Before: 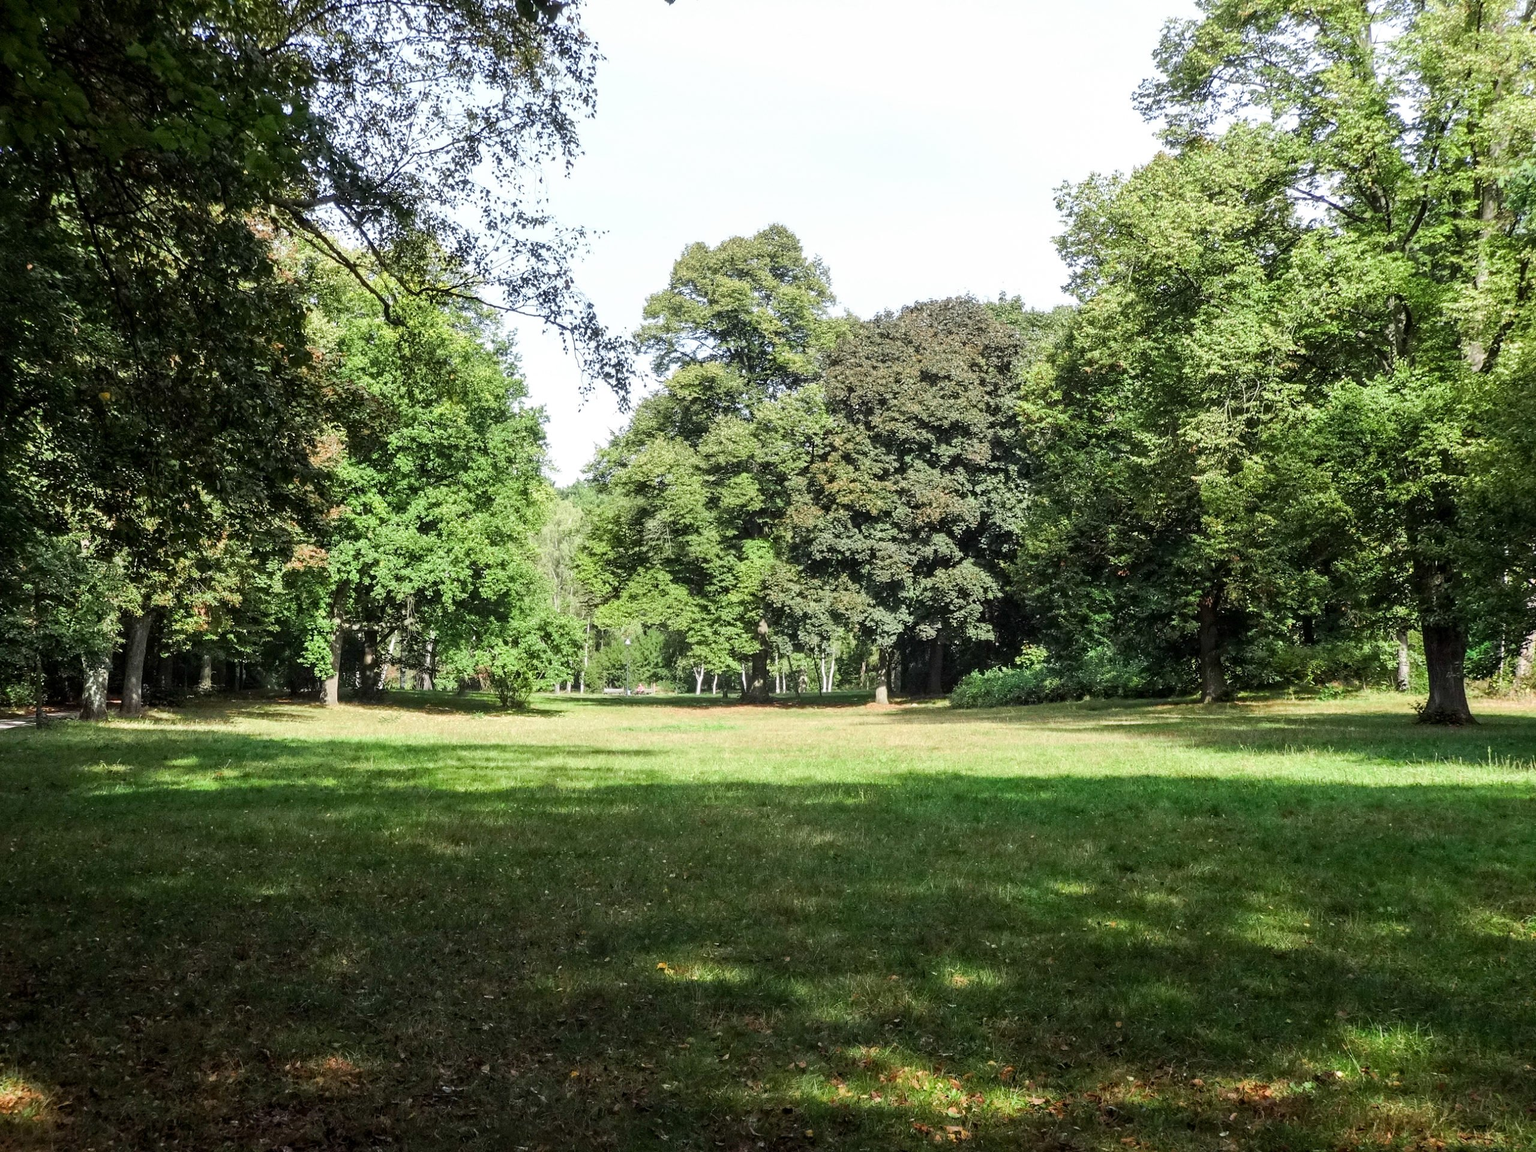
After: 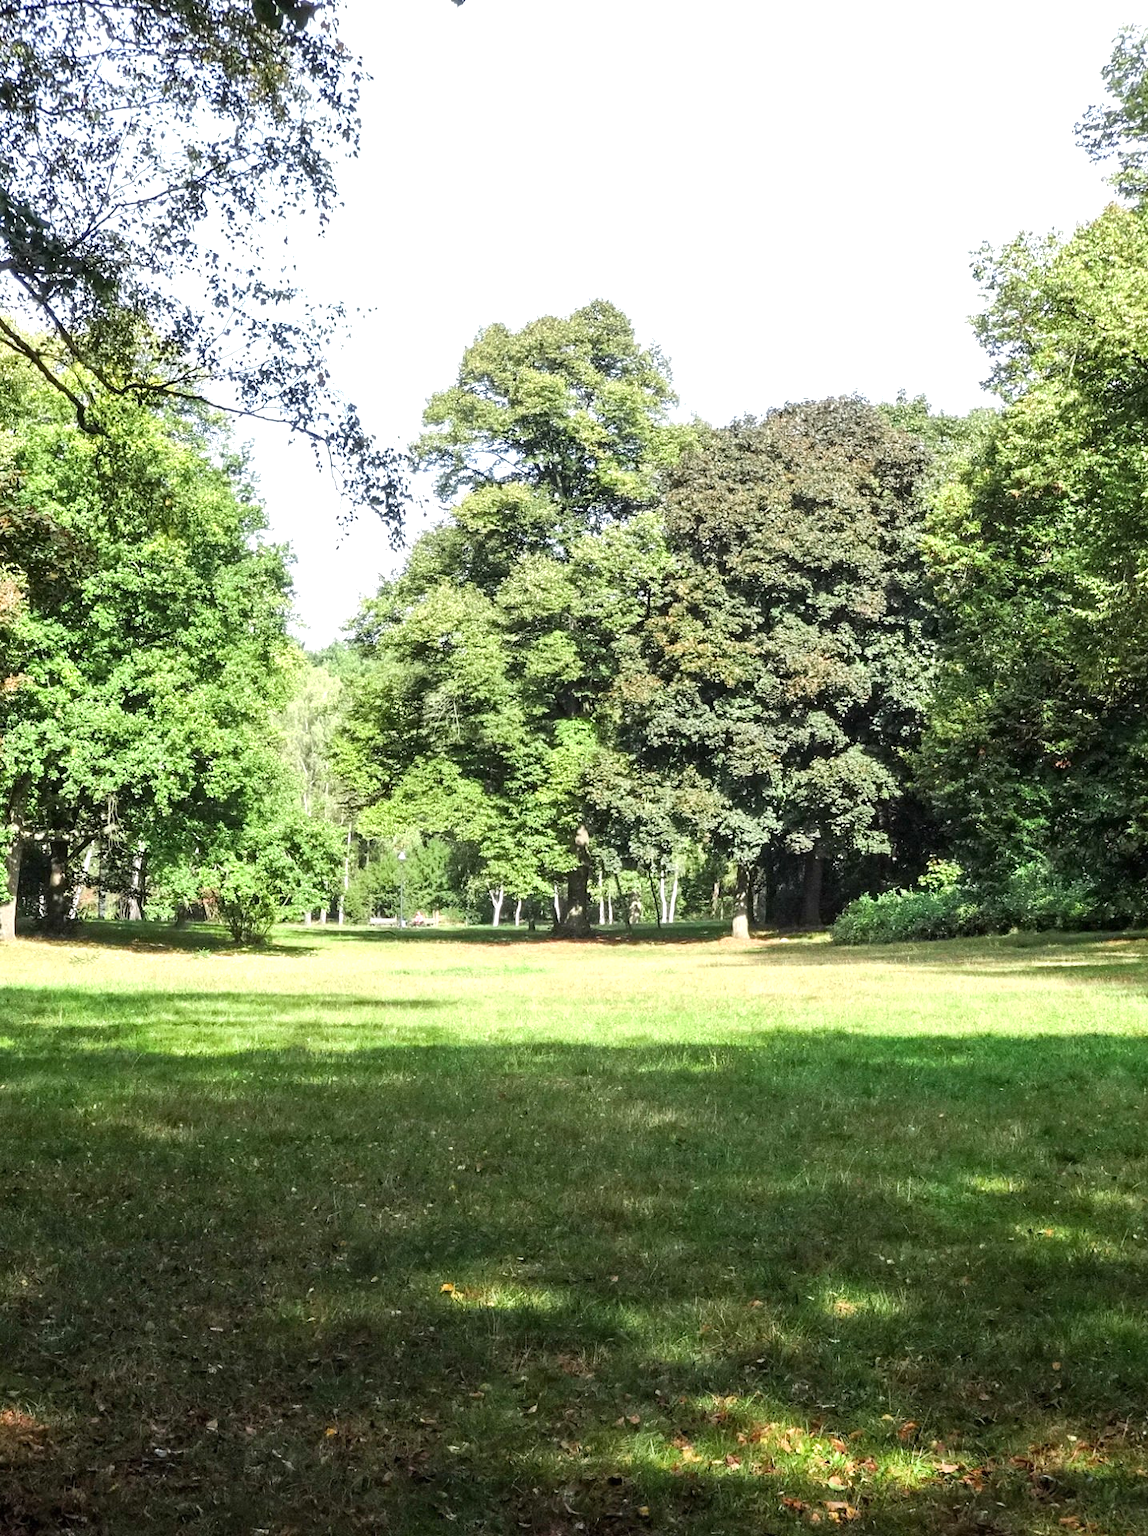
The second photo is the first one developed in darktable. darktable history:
tone equalizer: on, module defaults
crop: left 21.277%, right 22.6%
exposure: black level correction 0, exposure 0.499 EV, compensate highlight preservation false
